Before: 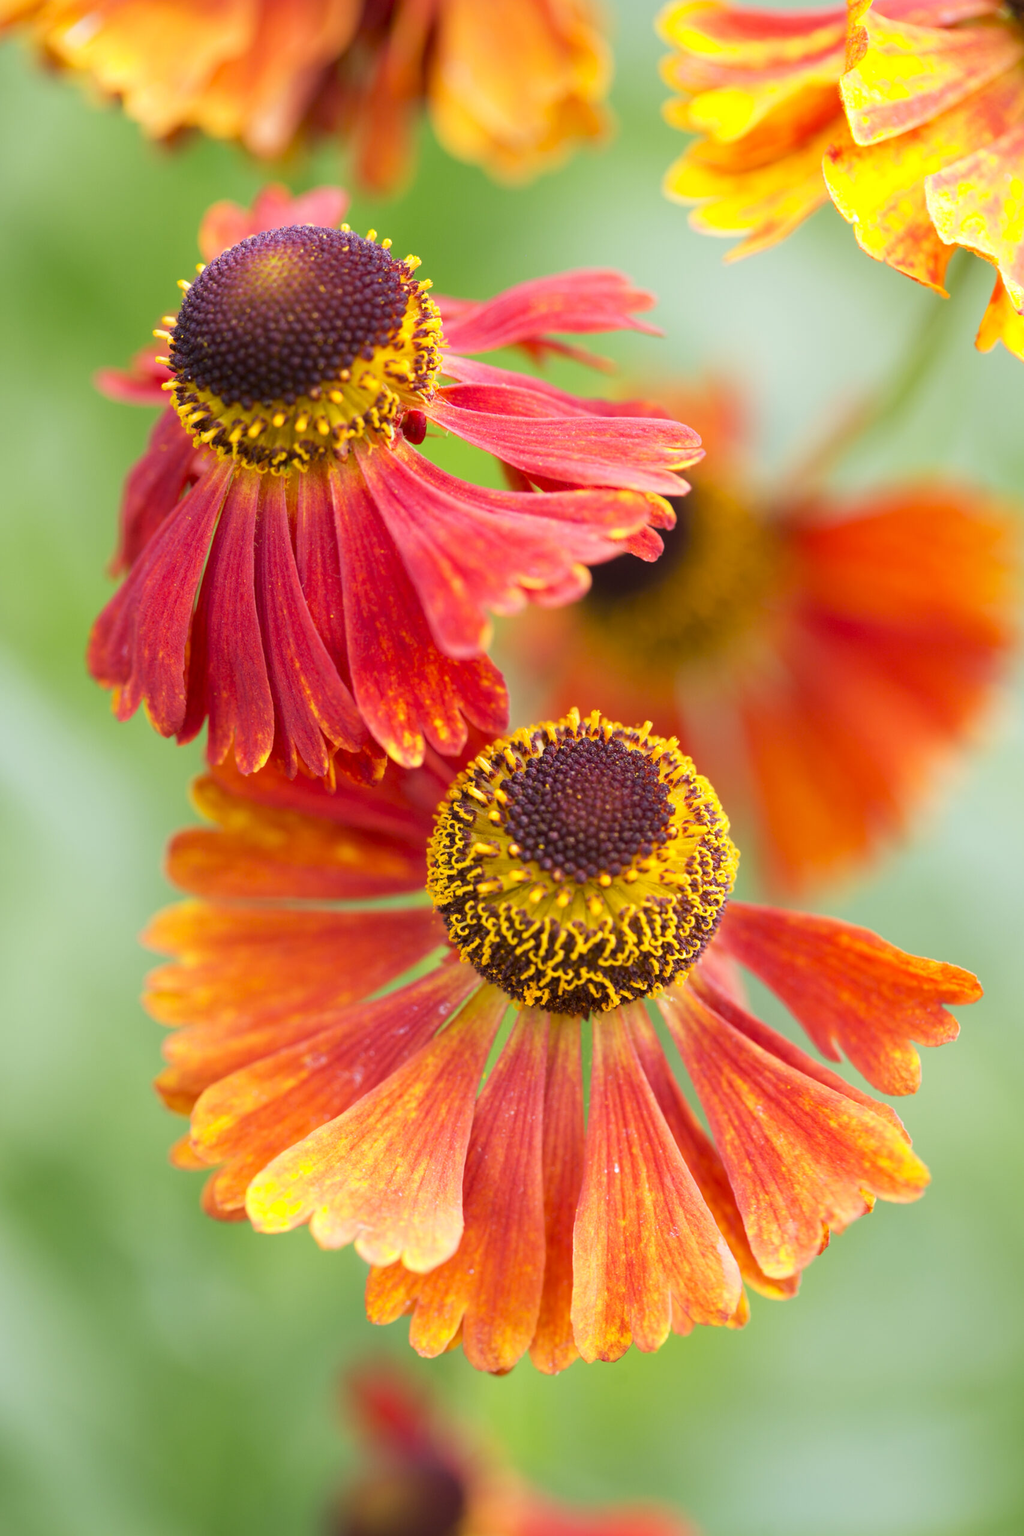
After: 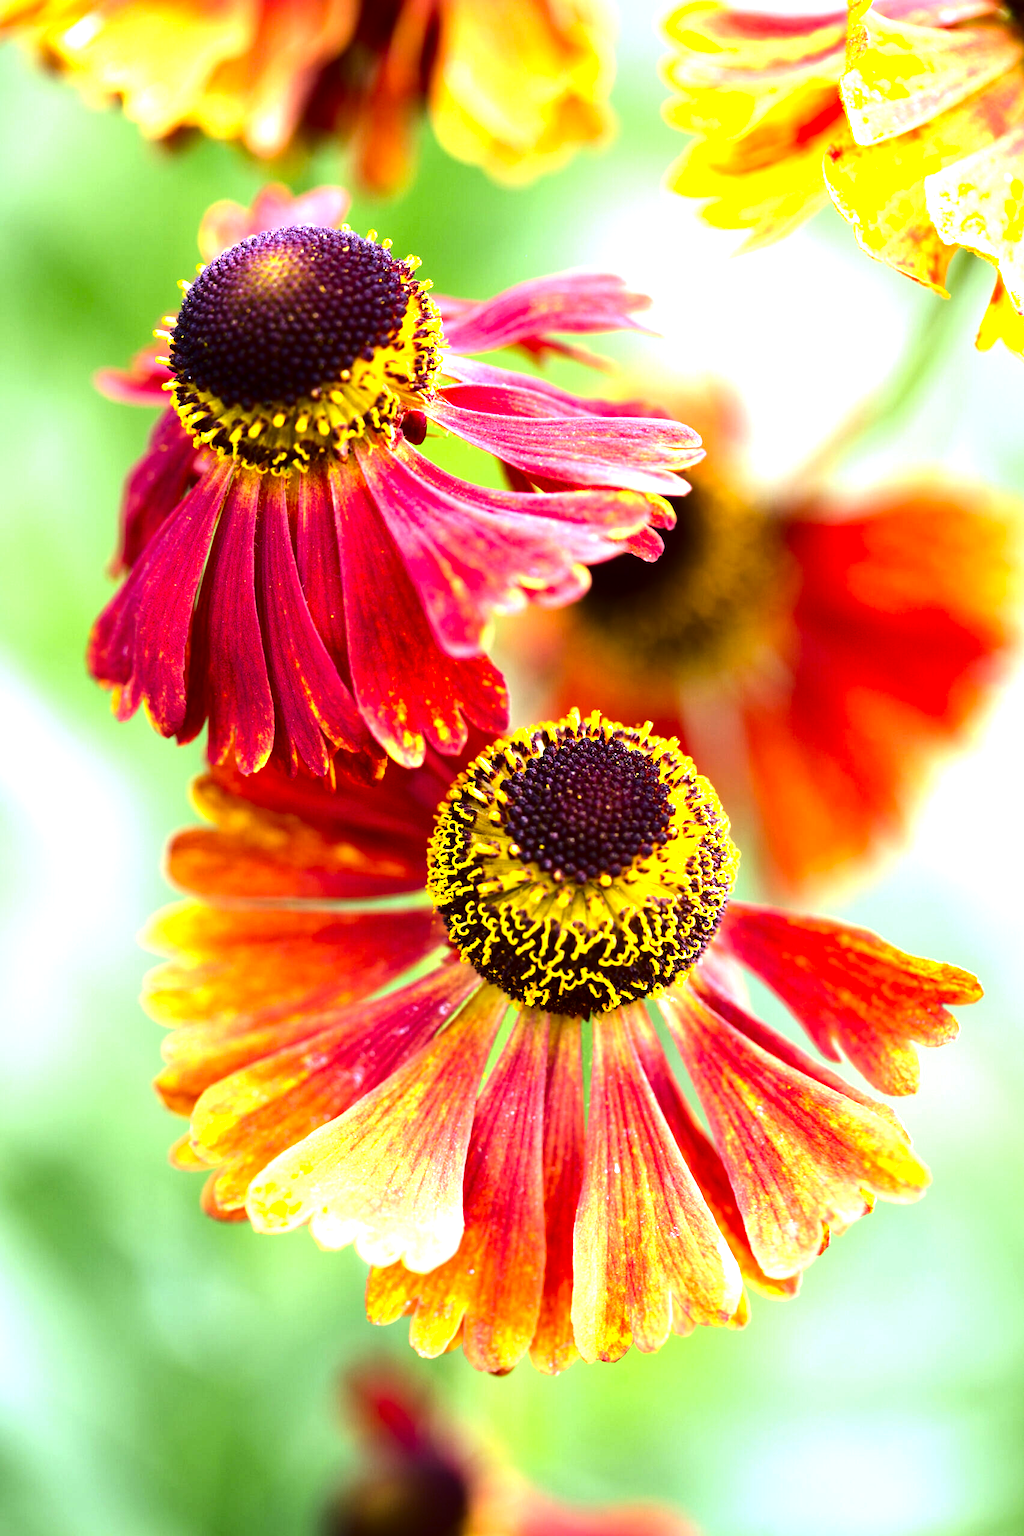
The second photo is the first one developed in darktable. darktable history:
exposure: exposure 0.3 EV, compensate highlight preservation false
white balance: red 0.931, blue 1.11
contrast brightness saturation: contrast 0.1, brightness -0.26, saturation 0.14
tone equalizer: -8 EV -1.08 EV, -7 EV -1.01 EV, -6 EV -0.867 EV, -5 EV -0.578 EV, -3 EV 0.578 EV, -2 EV 0.867 EV, -1 EV 1.01 EV, +0 EV 1.08 EV, edges refinement/feathering 500, mask exposure compensation -1.57 EV, preserve details no
